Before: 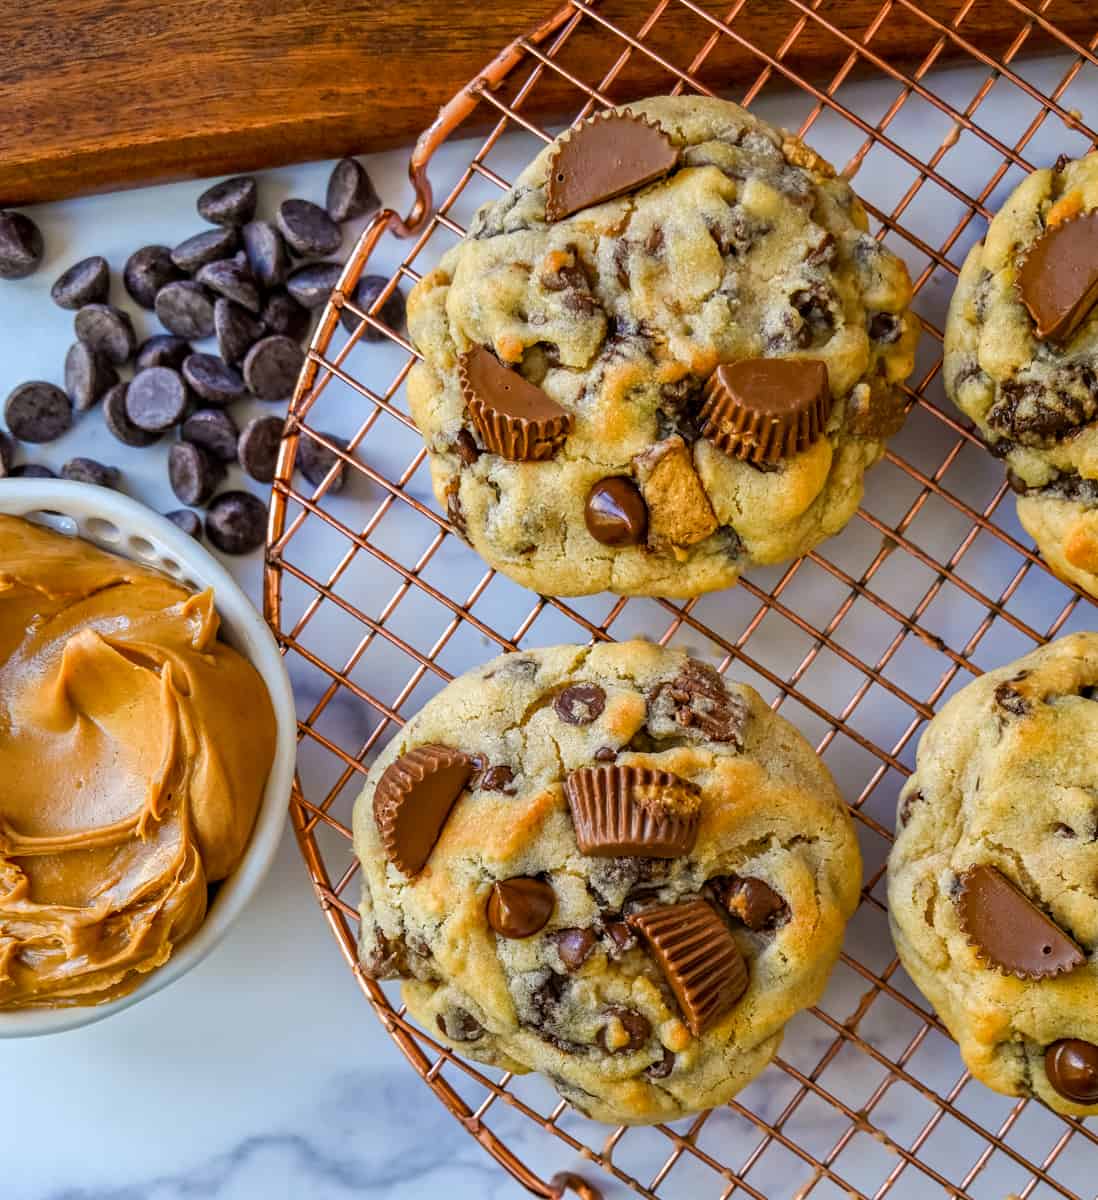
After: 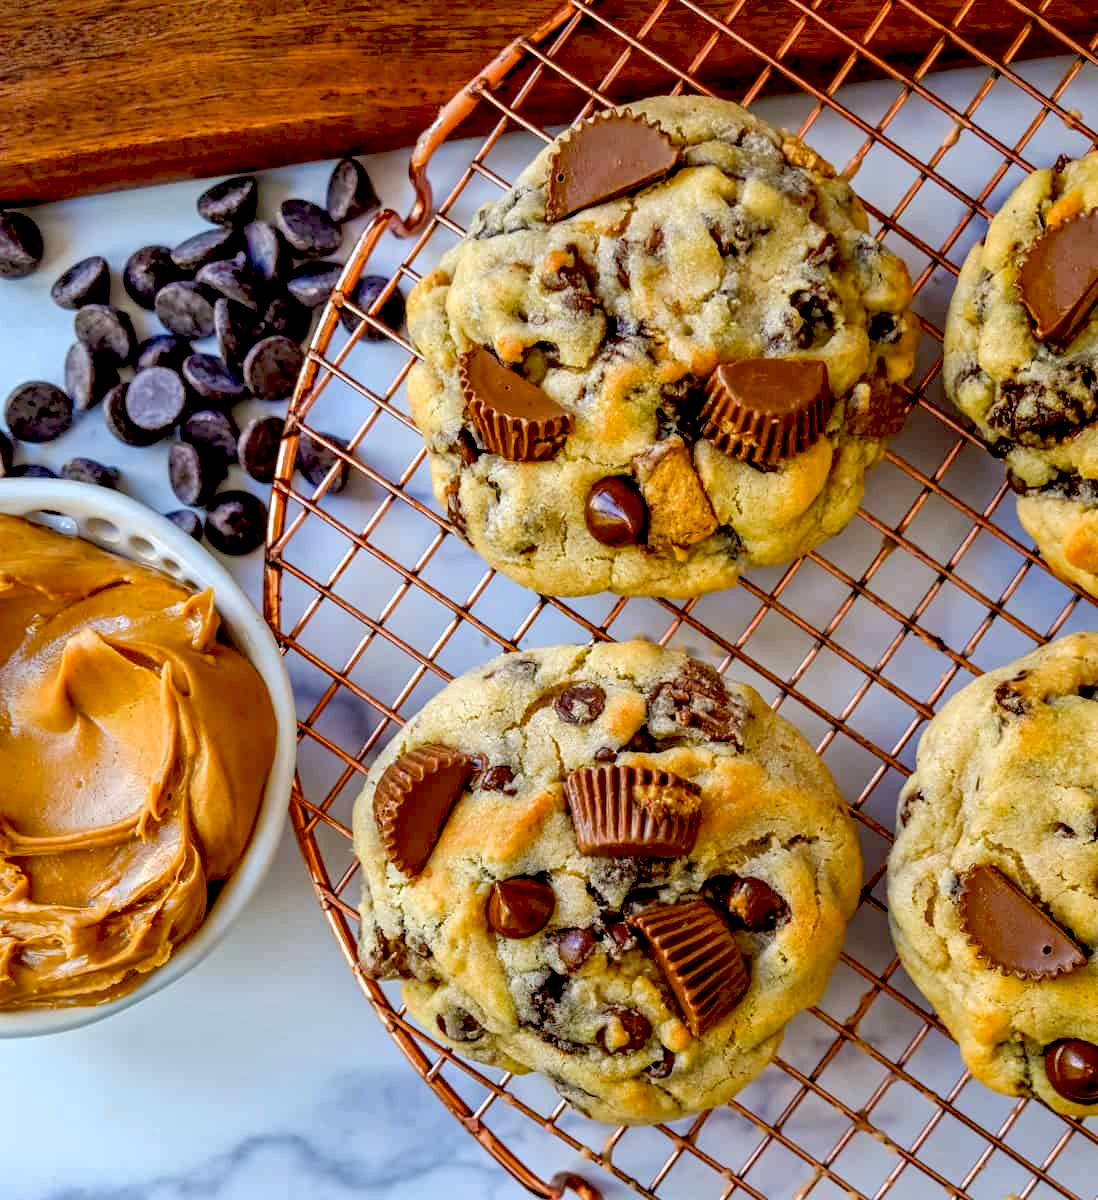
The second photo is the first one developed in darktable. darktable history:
exposure: black level correction 0.025, exposure 0.182 EV, compensate highlight preservation false
shadows and highlights: shadows 25, highlights -25
